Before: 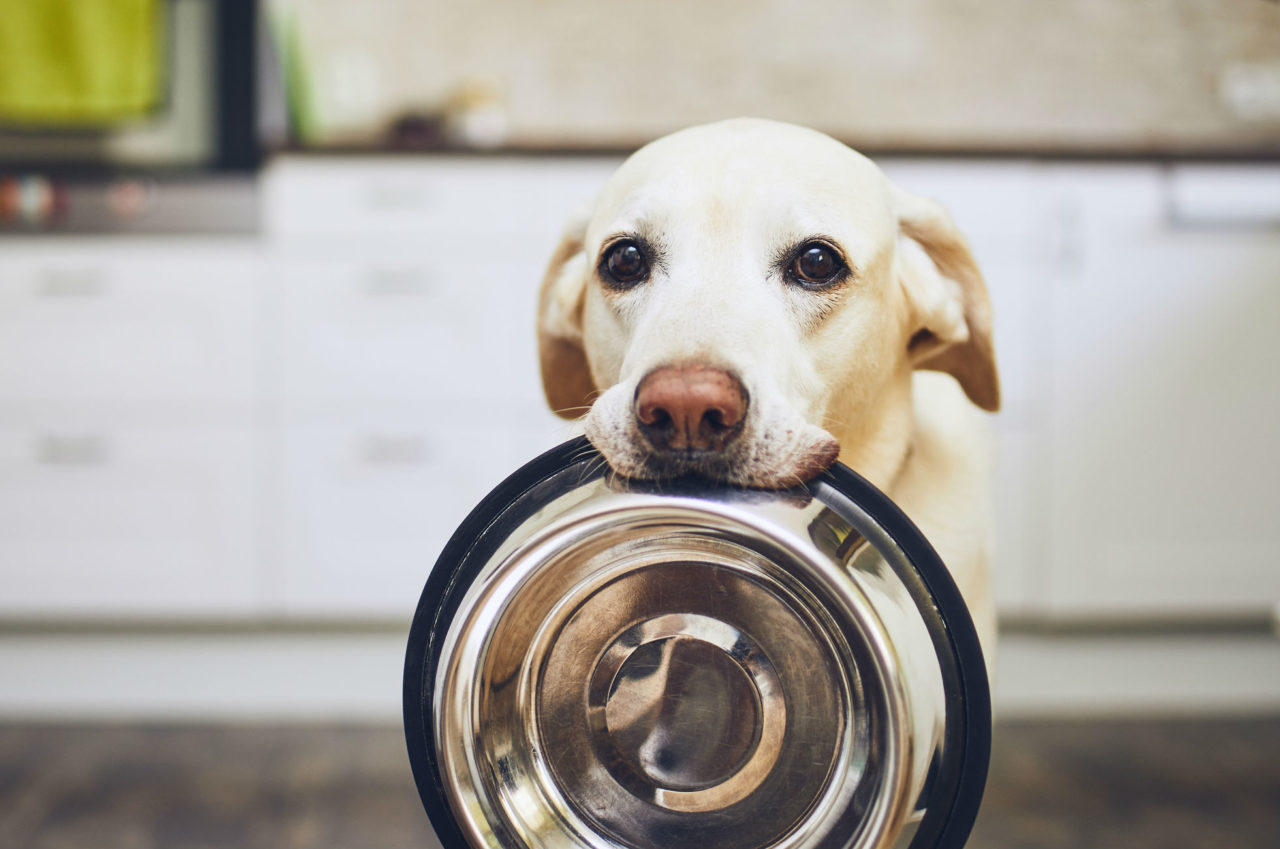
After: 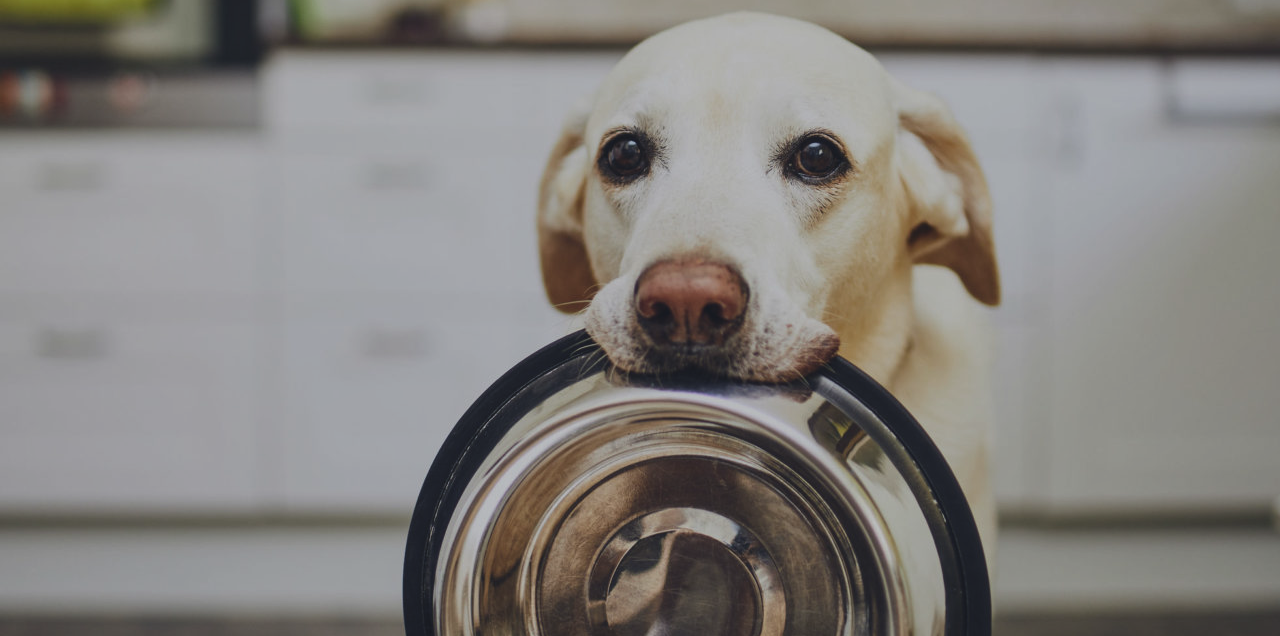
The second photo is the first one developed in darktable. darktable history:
local contrast: highlights 100%, shadows 100%, detail 120%, midtone range 0.2
exposure: black level correction -0.016, exposure -1.018 EV, compensate highlight preservation false
crop and rotate: top 12.5%, bottom 12.5%
